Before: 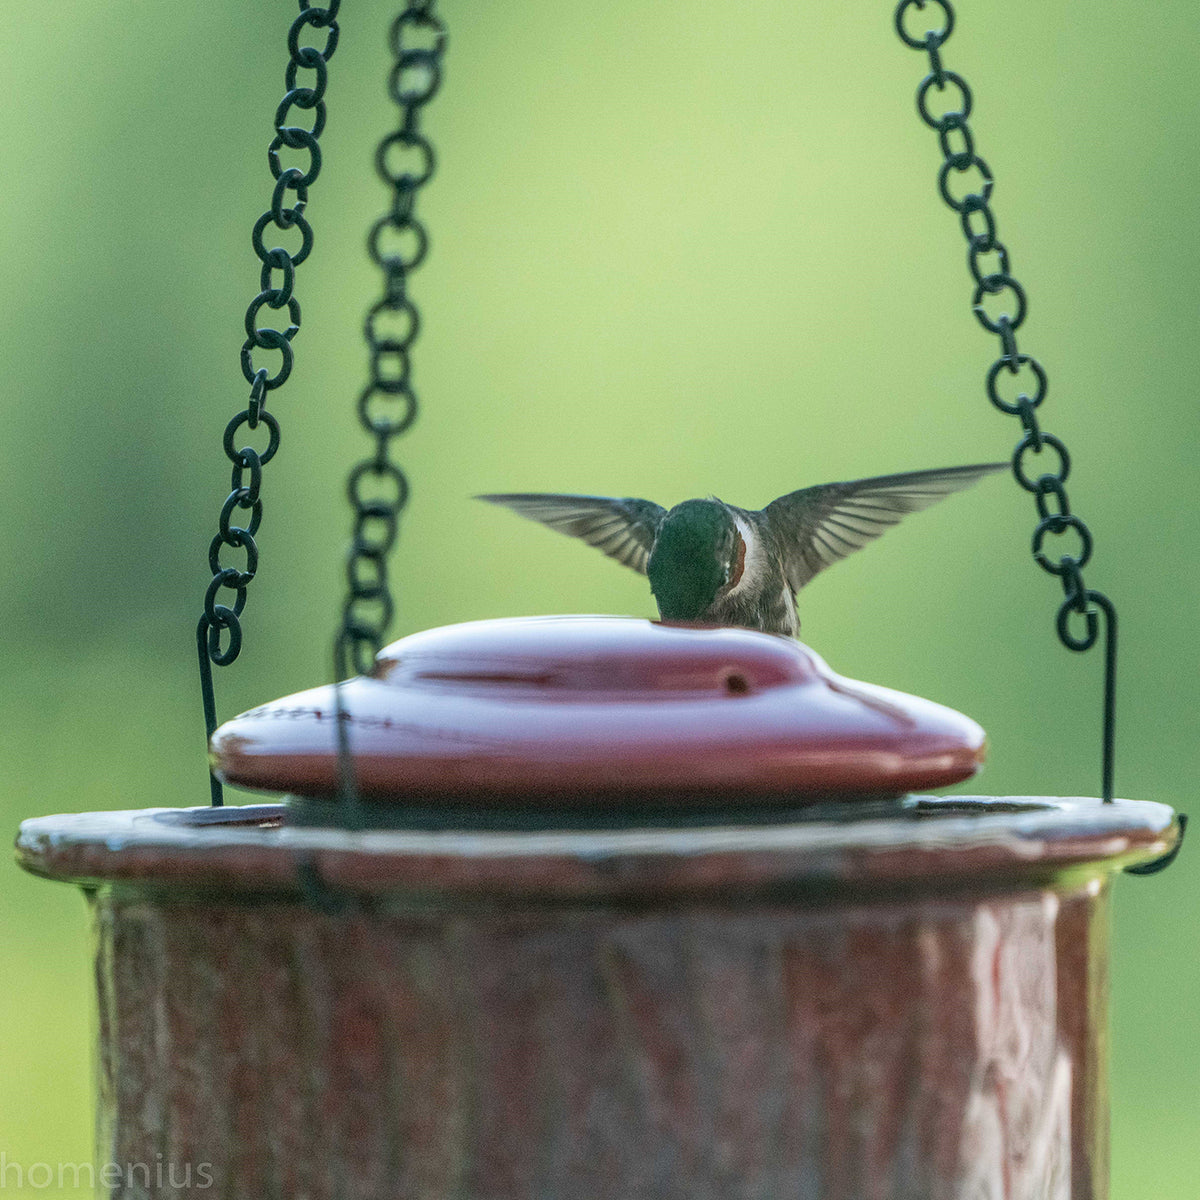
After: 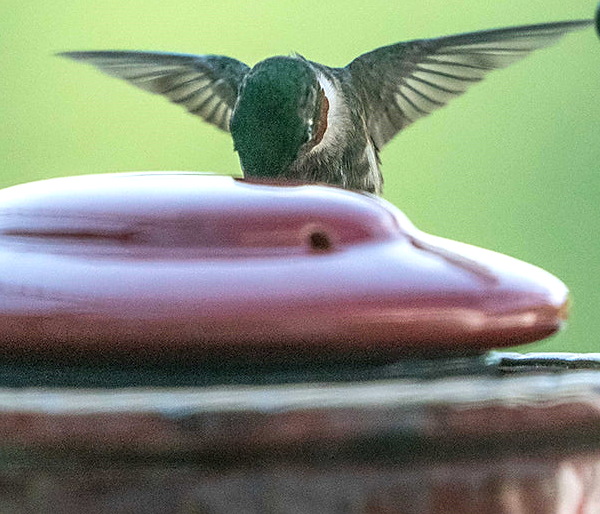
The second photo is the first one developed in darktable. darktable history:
crop: left 34.765%, top 36.985%, right 14.908%, bottom 20.112%
sharpen: radius 1.858, amount 0.412, threshold 1.22
tone equalizer: -8 EV -0.424 EV, -7 EV -0.371 EV, -6 EV -0.325 EV, -5 EV -0.224 EV, -3 EV 0.187 EV, -2 EV 0.343 EV, -1 EV 0.386 EV, +0 EV 0.409 EV
contrast brightness saturation: contrast 0.047
